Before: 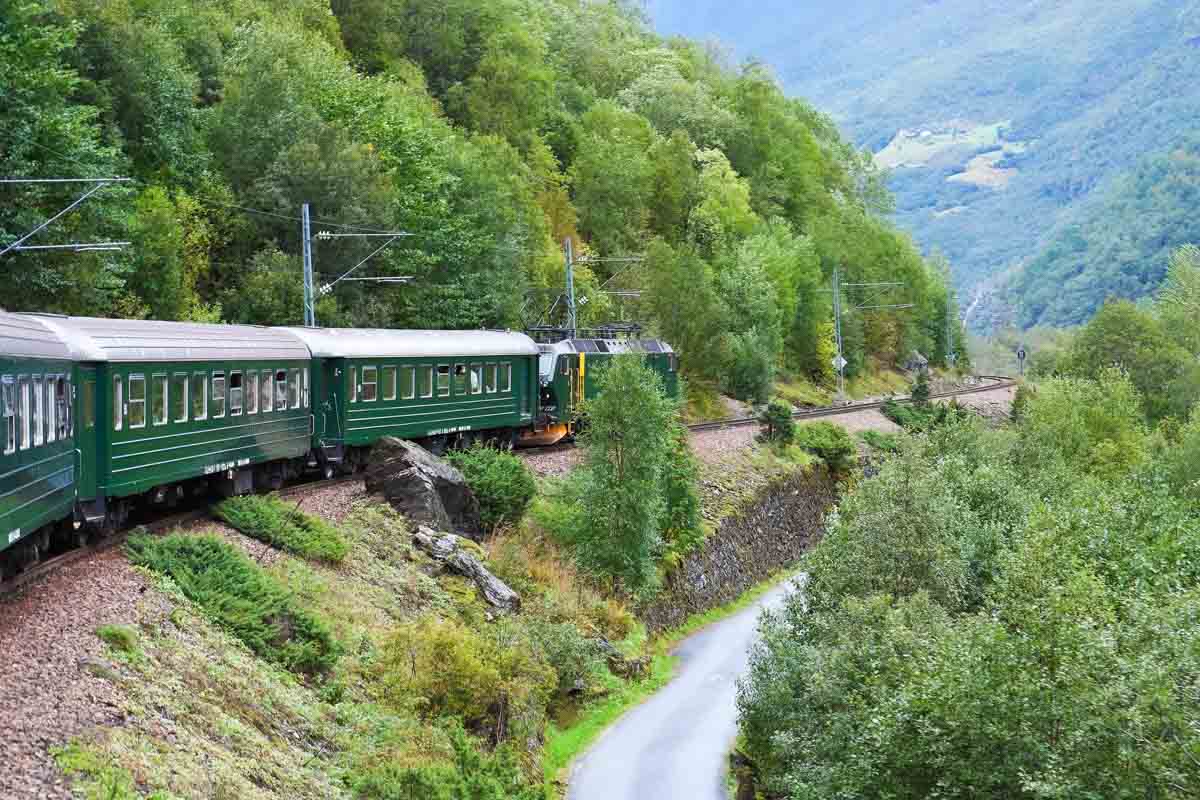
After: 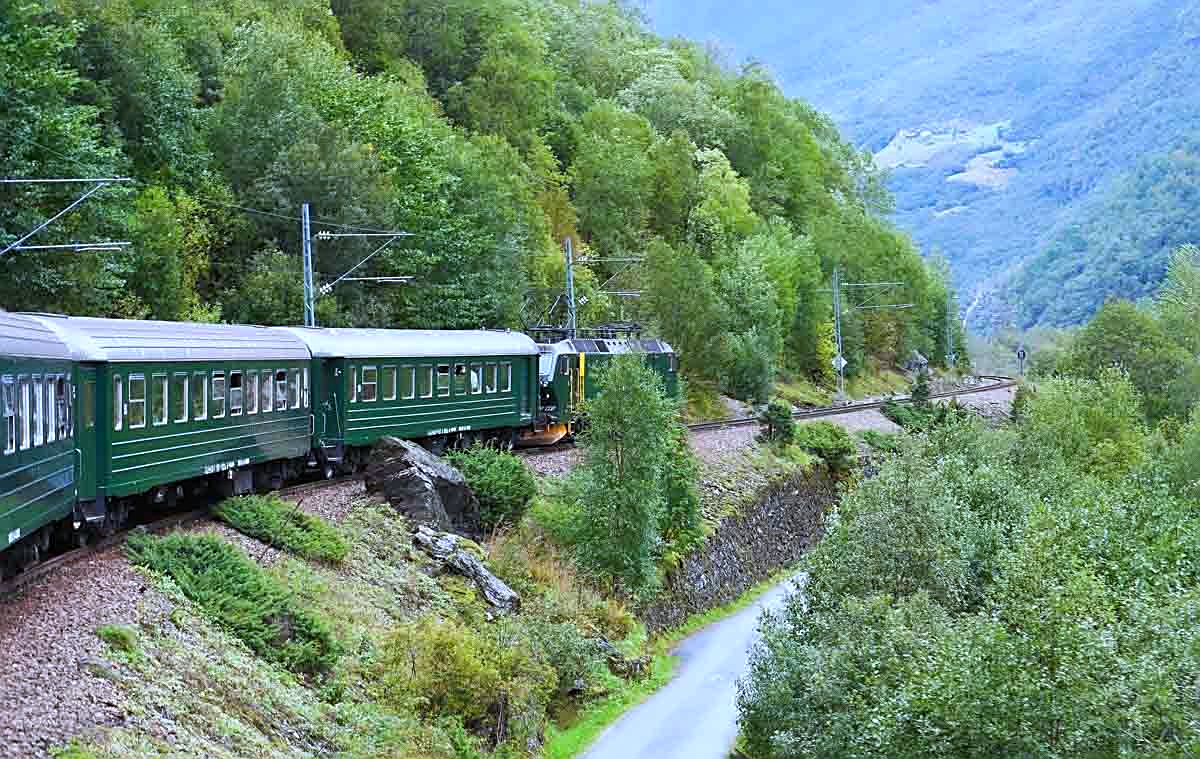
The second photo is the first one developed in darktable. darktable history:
crop and rotate: top 0%, bottom 5.097%
white balance: red 0.926, green 1.003, blue 1.133
sharpen: on, module defaults
tone equalizer: on, module defaults
